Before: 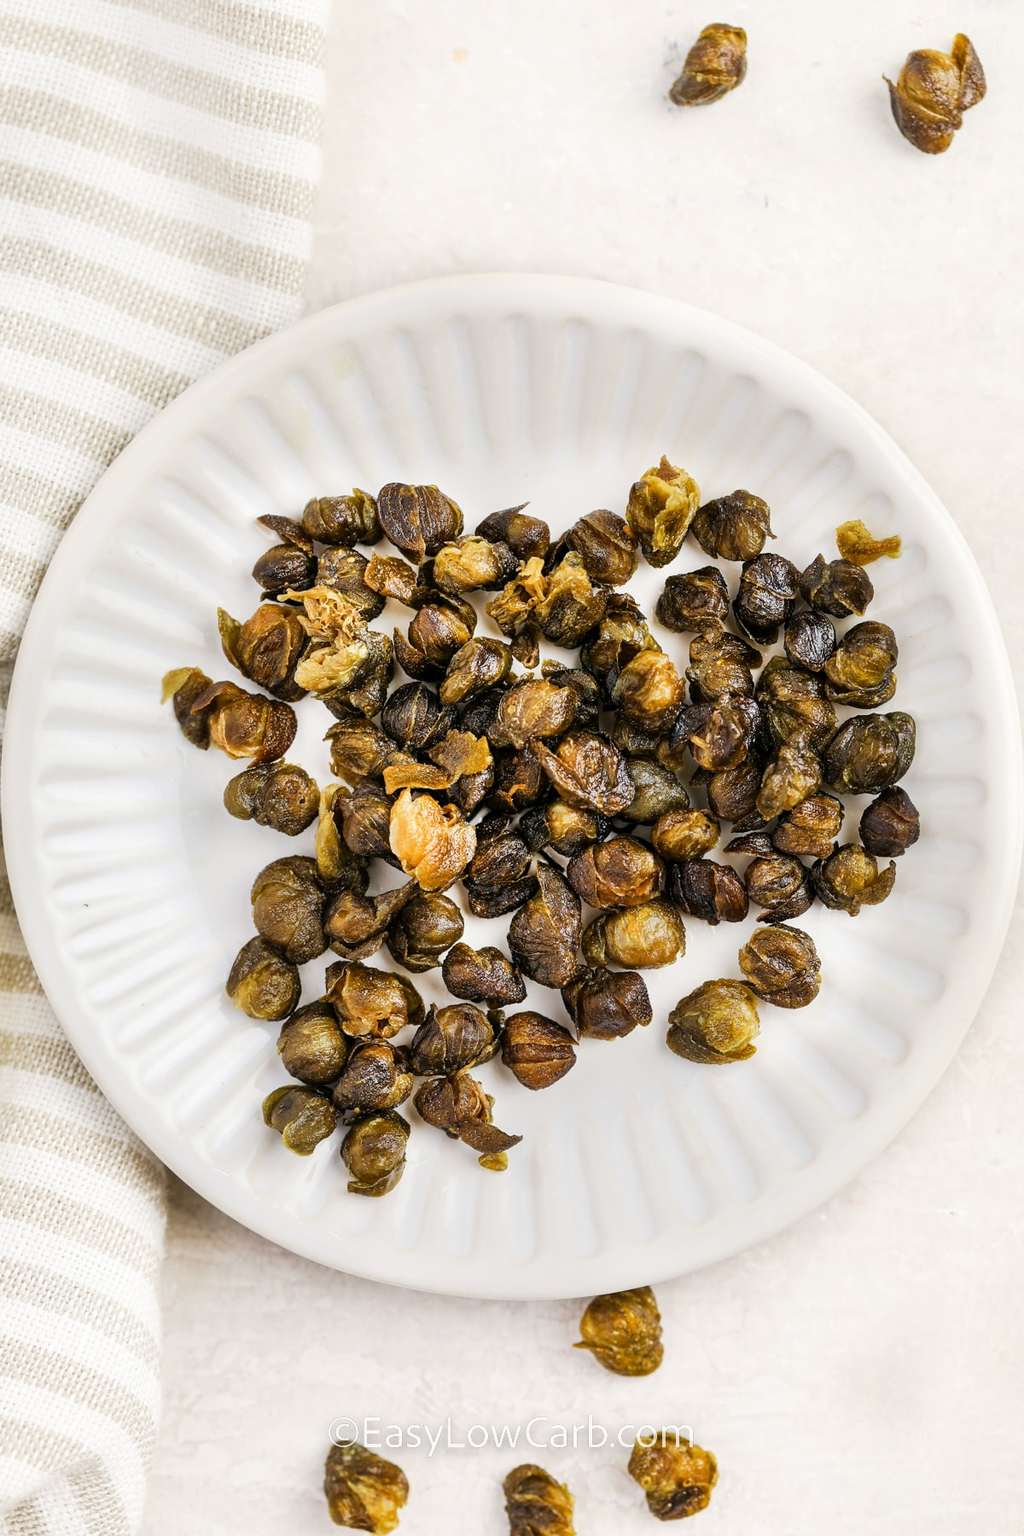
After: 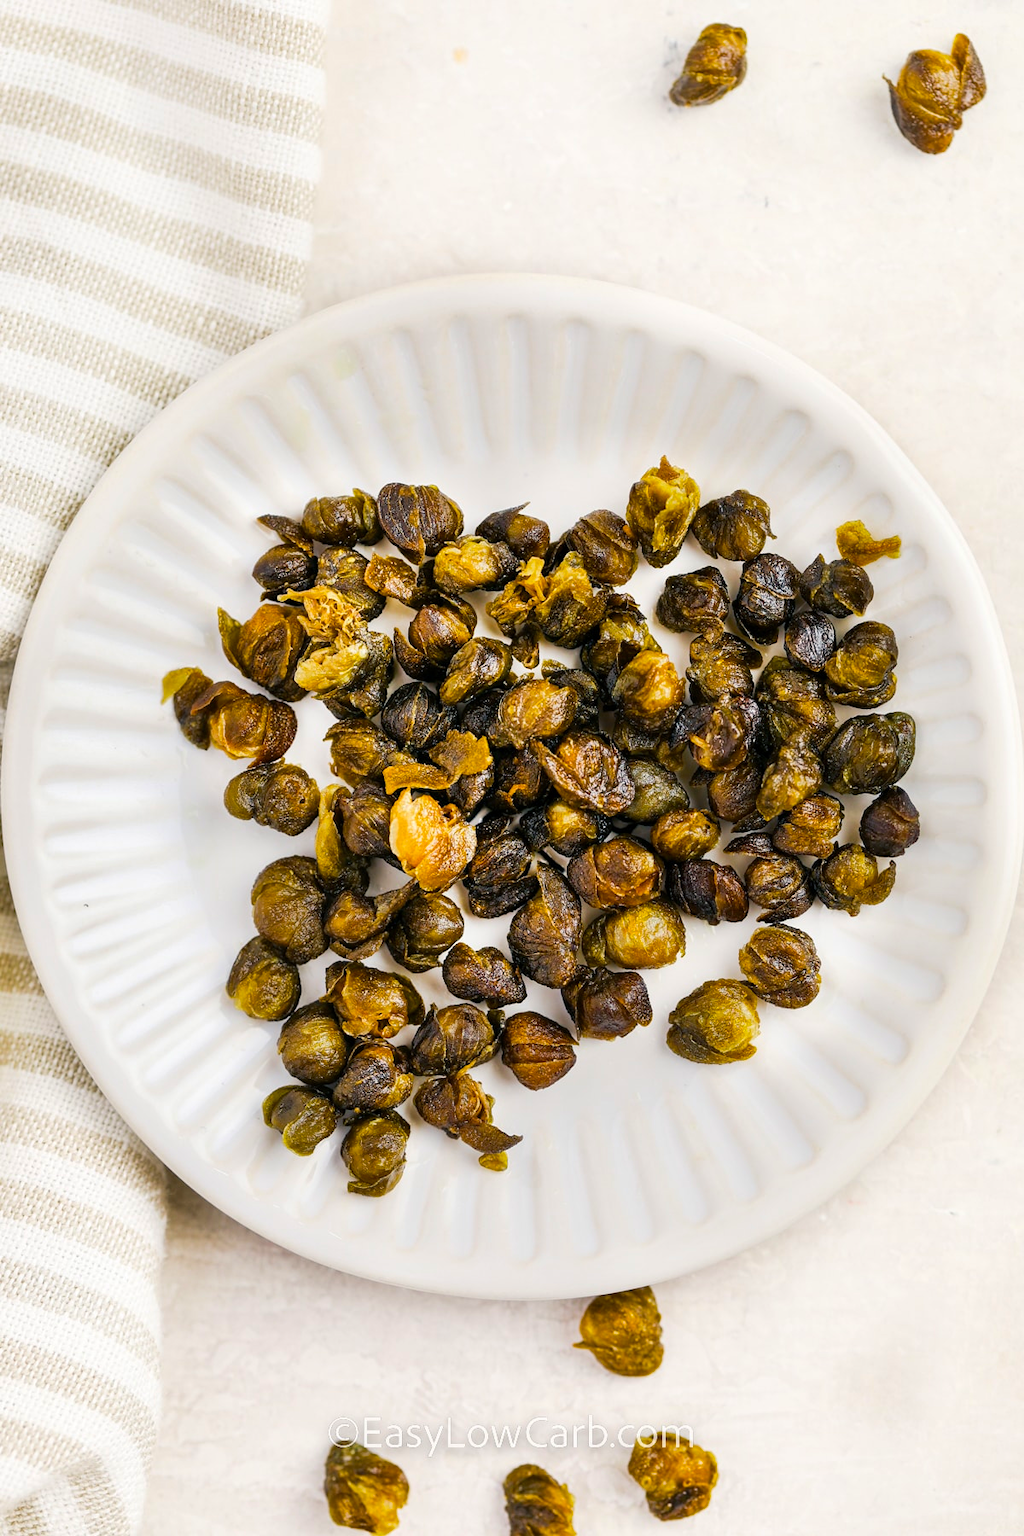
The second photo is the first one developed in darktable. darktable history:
color balance rgb: shadows lift › chroma 4.302%, shadows lift › hue 253.95°, perceptual saturation grading › global saturation 30.61%, global vibrance 14.246%
